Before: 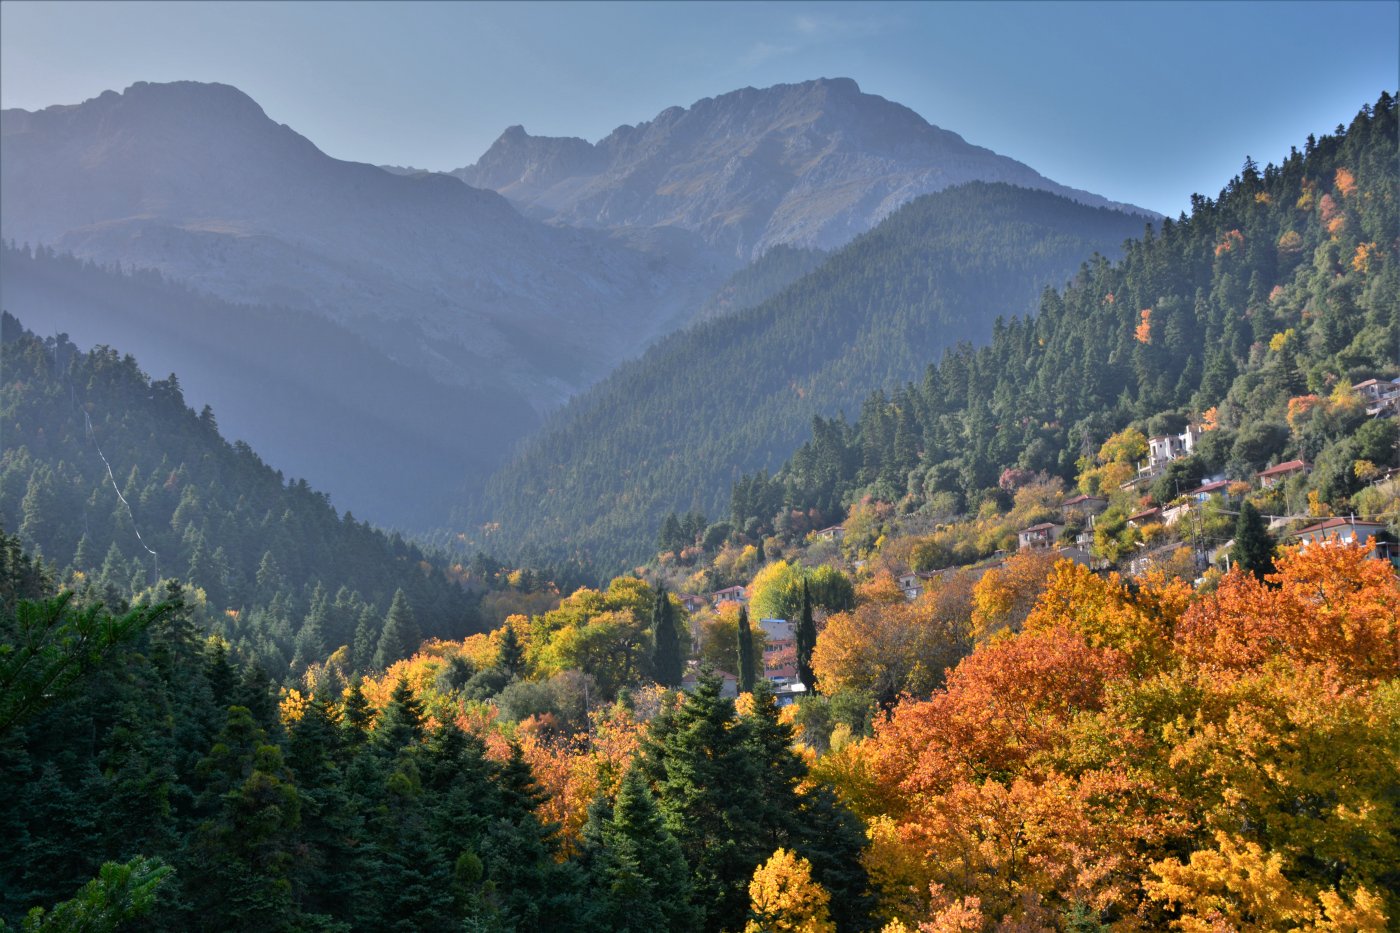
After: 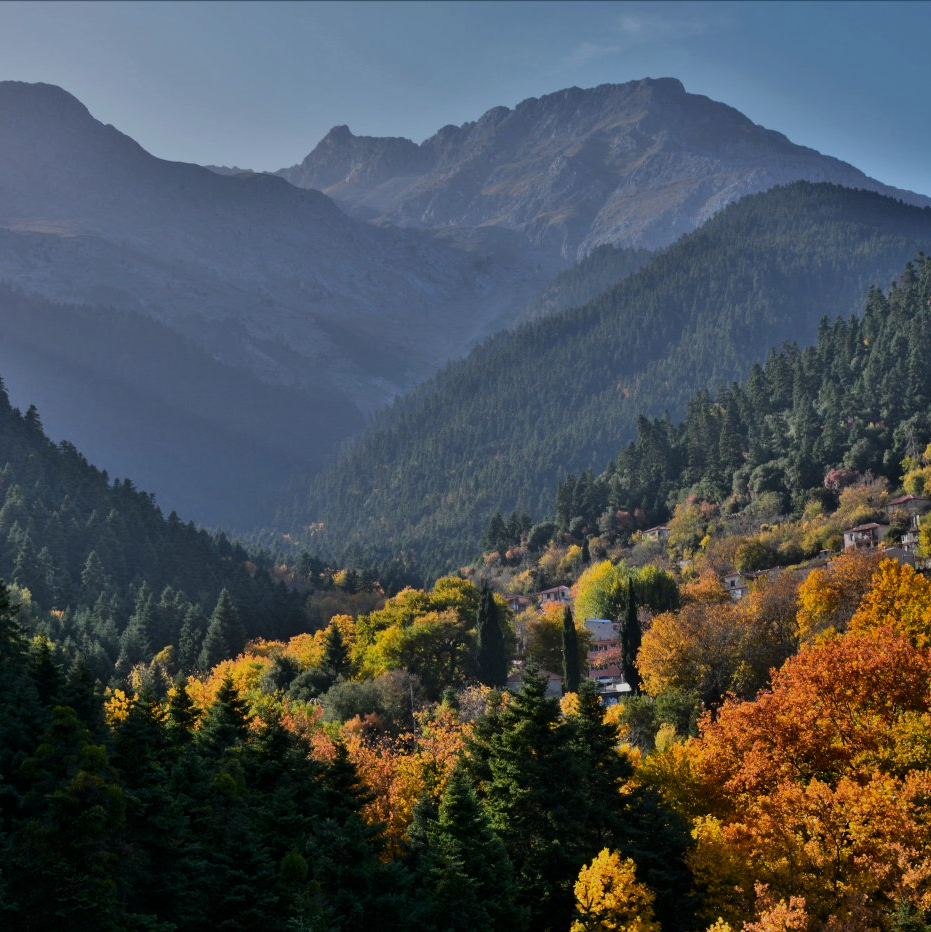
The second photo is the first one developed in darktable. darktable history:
base curve: curves: ch0 [(0, 0) (0.032, 0.025) (0.121, 0.166) (0.206, 0.329) (0.605, 0.79) (1, 1)]
crop and rotate: left 12.534%, right 20.938%
exposure: black level correction -0.017, exposure -1.114 EV, compensate highlight preservation false
color balance rgb: global offset › luminance -0.899%, perceptual saturation grading › global saturation 9.973%
